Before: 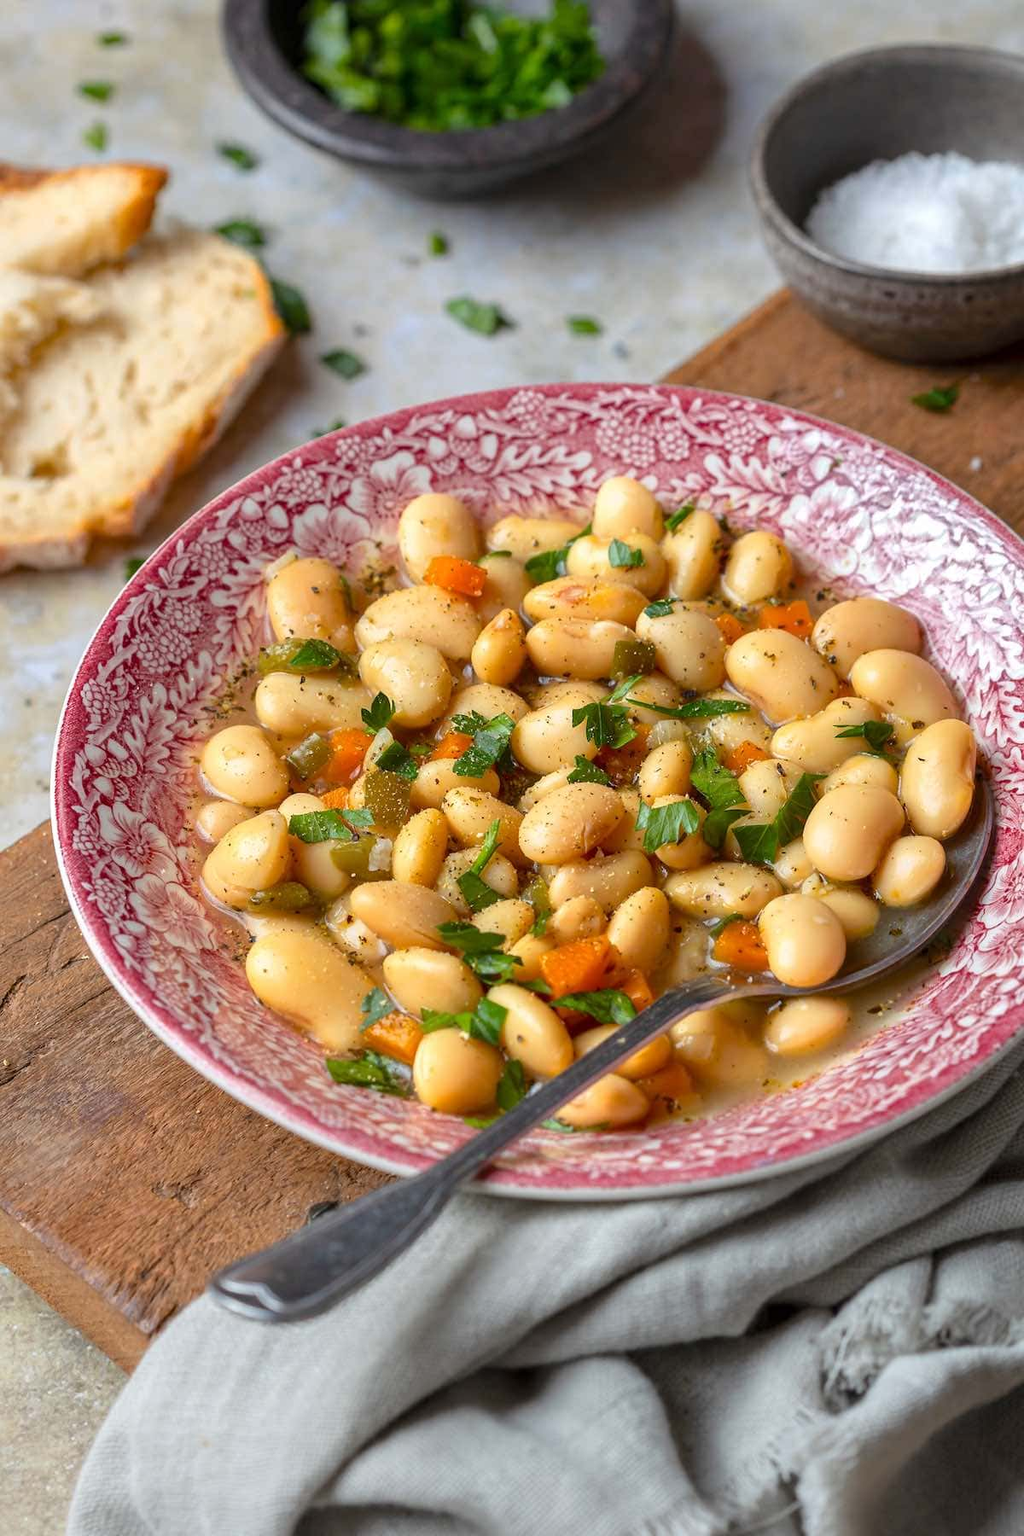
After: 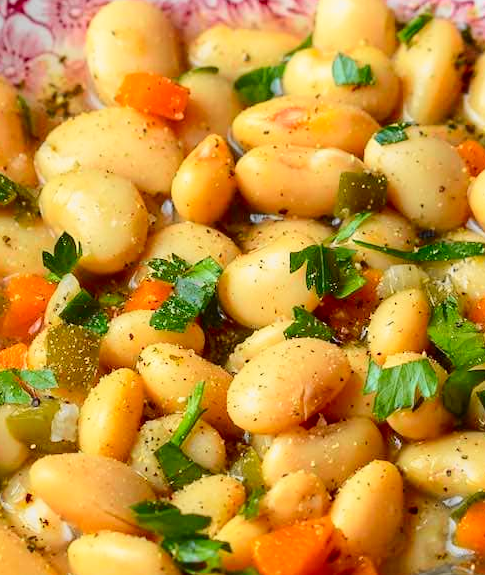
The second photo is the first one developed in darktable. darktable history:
crop: left 31.751%, top 32.172%, right 27.8%, bottom 35.83%
tone curve: curves: ch0 [(0, 0) (0.071, 0.047) (0.266, 0.26) (0.483, 0.554) (0.753, 0.811) (1, 0.983)]; ch1 [(0, 0) (0.346, 0.307) (0.408, 0.369) (0.463, 0.443) (0.482, 0.493) (0.502, 0.5) (0.517, 0.502) (0.55, 0.548) (0.597, 0.624) (0.651, 0.698) (1, 1)]; ch2 [(0, 0) (0.346, 0.34) (0.434, 0.46) (0.485, 0.494) (0.5, 0.494) (0.517, 0.506) (0.535, 0.529) (0.583, 0.611) (0.625, 0.666) (1, 1)], color space Lab, independent channels, preserve colors none
